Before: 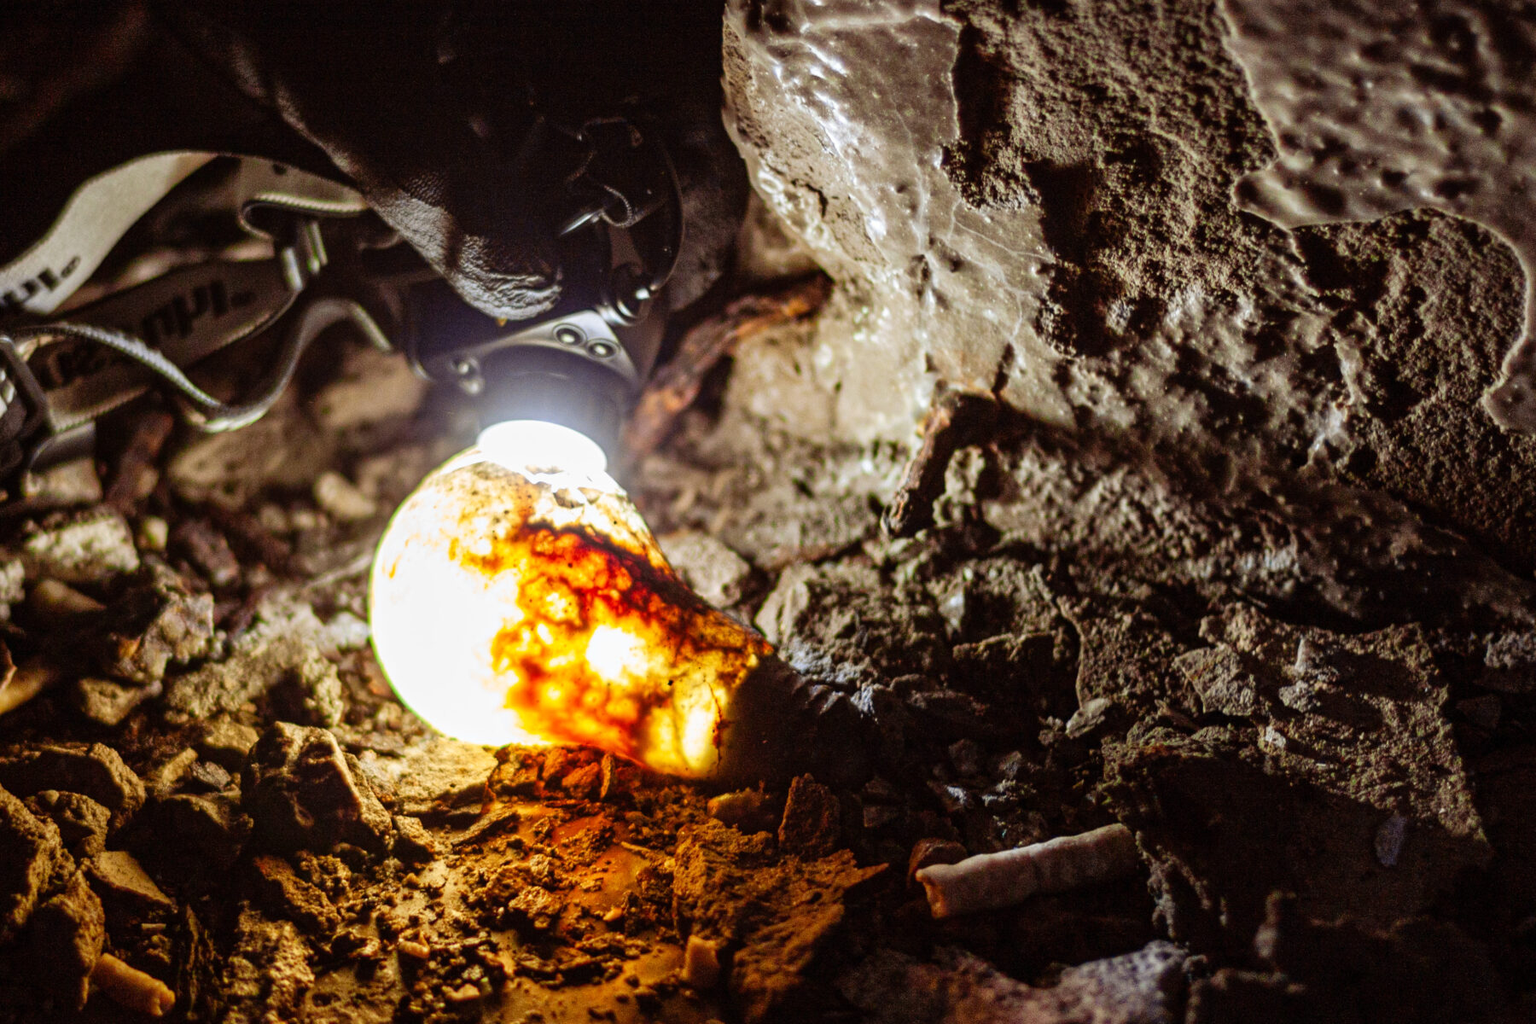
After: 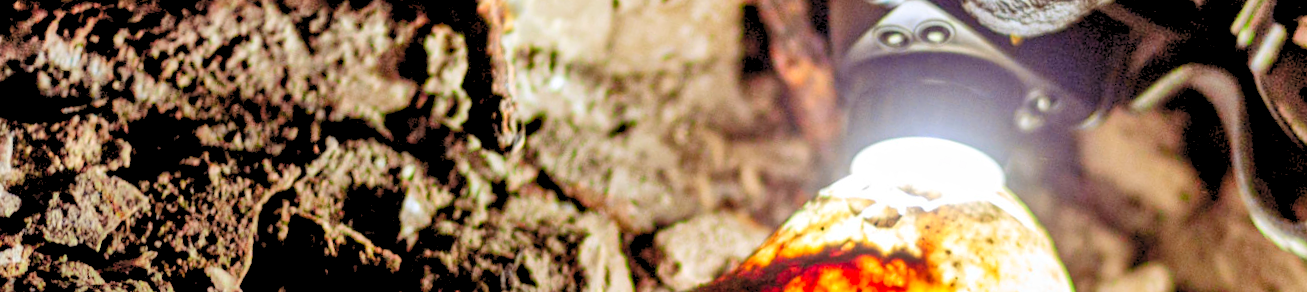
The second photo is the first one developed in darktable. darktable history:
shadows and highlights: highlights color adjustment 0%, low approximation 0.01, soften with gaussian
crop and rotate: angle 16.12°, top 30.835%, bottom 35.653%
levels: levels [0.072, 0.414, 0.976]
